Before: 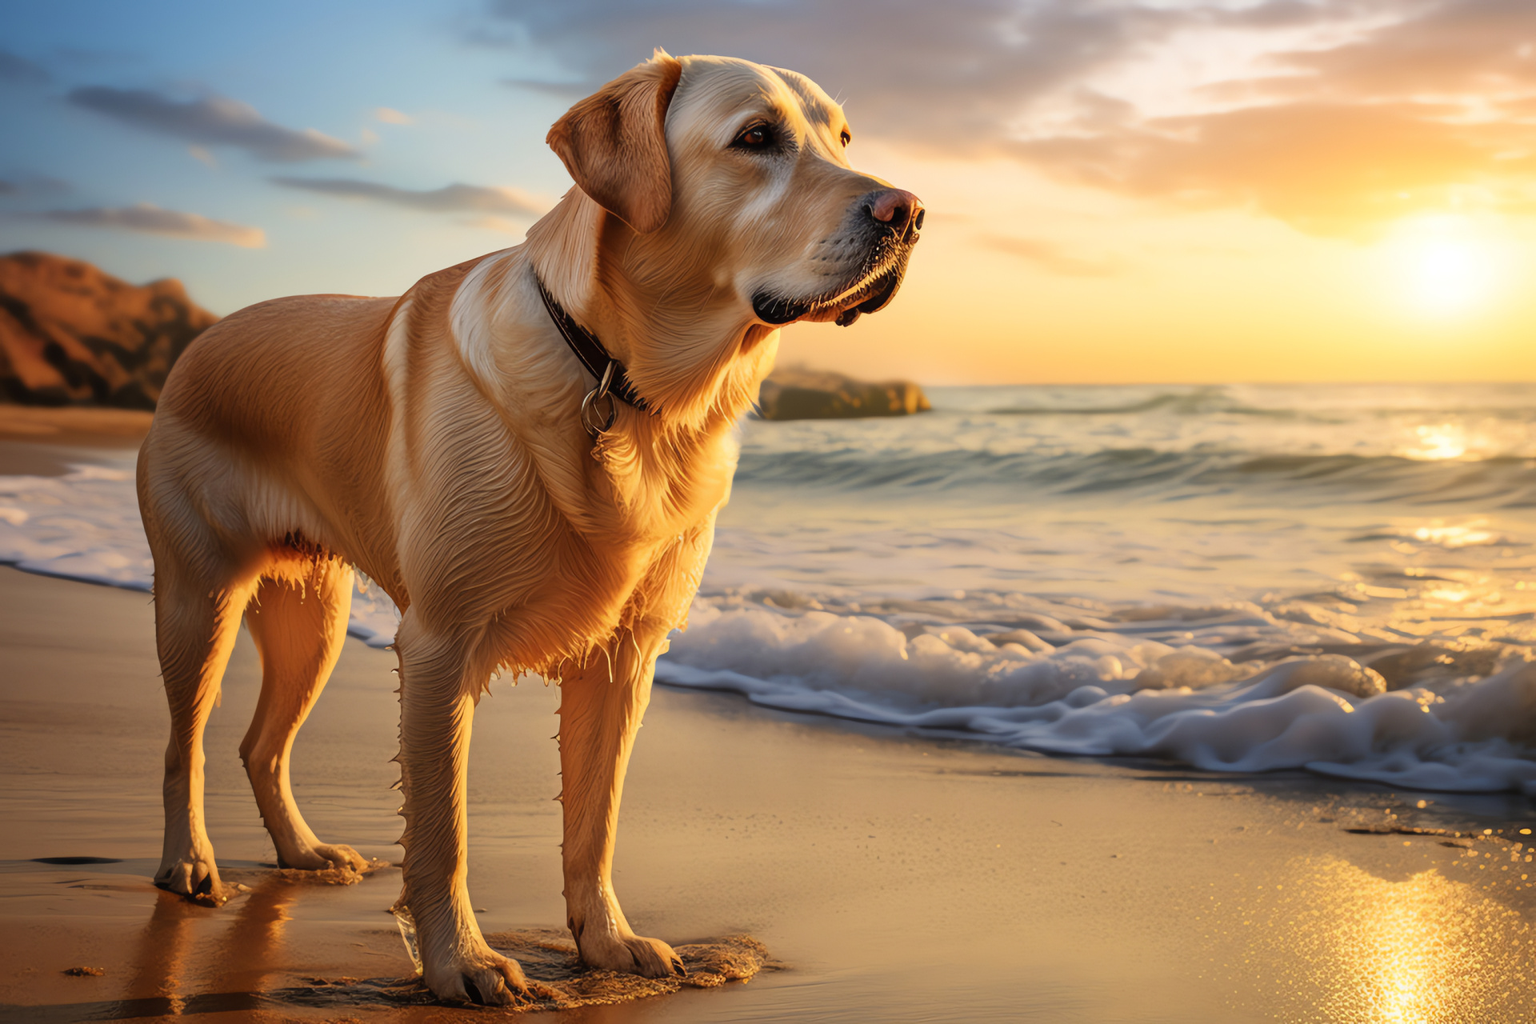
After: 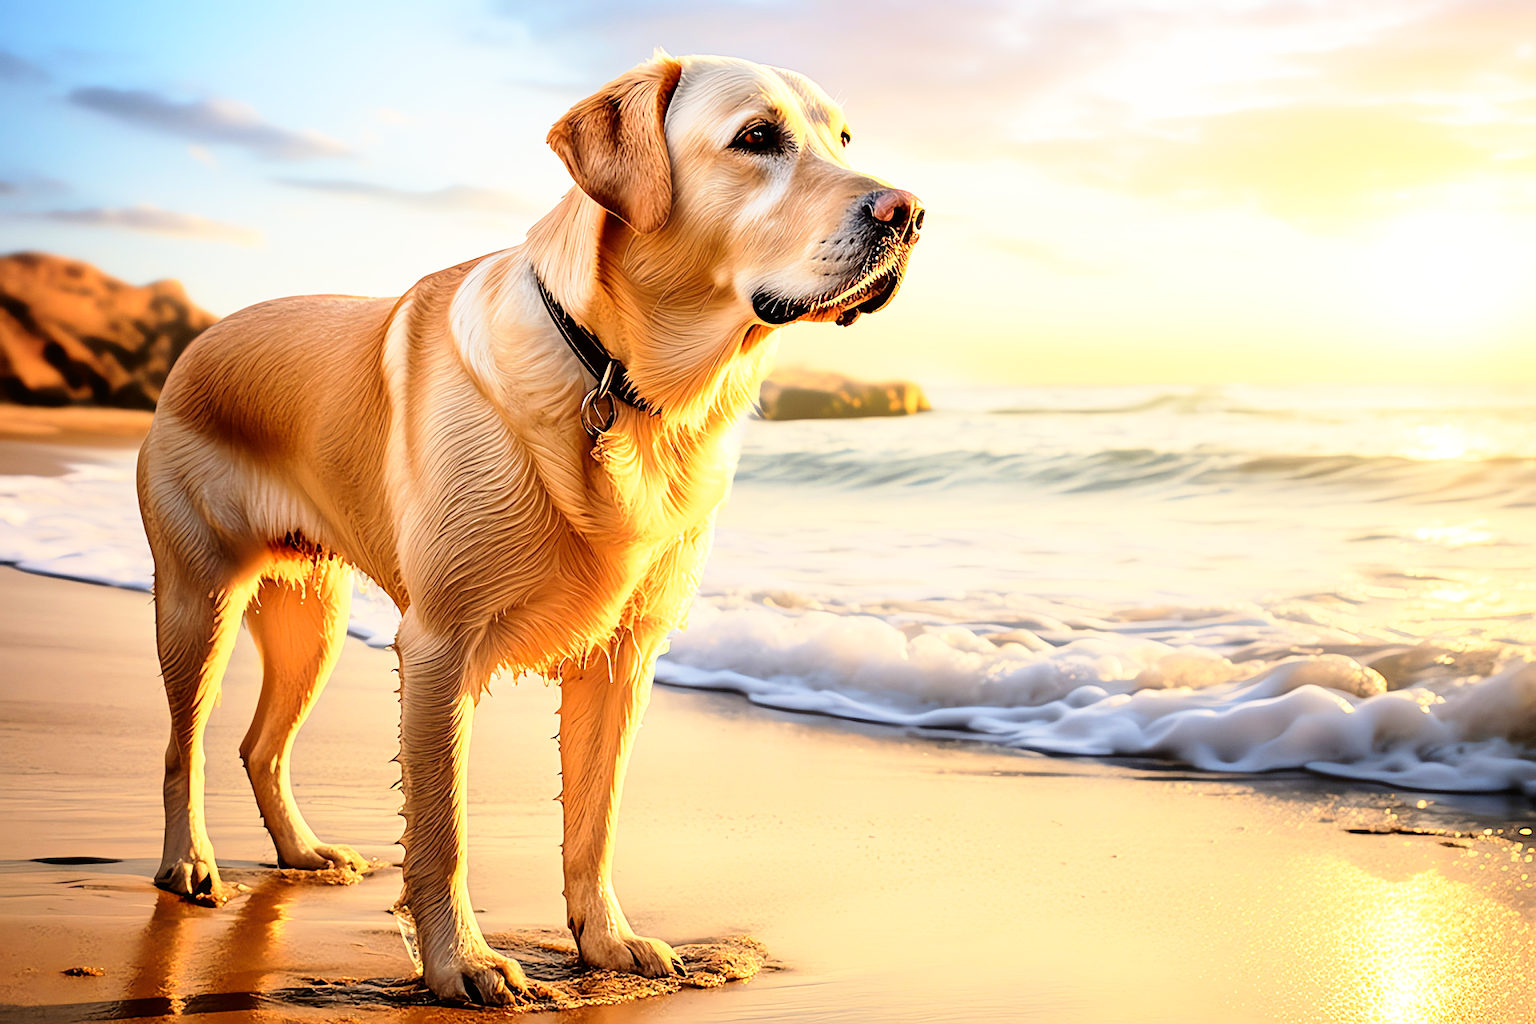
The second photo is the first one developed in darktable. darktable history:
tone curve: curves: ch0 [(0, 0) (0.004, 0.001) (0.133, 0.112) (0.325, 0.362) (0.832, 0.893) (1, 1)], color space Lab, independent channels, preserve colors none
base curve: curves: ch0 [(0, 0) (0.012, 0.01) (0.073, 0.168) (0.31, 0.711) (0.645, 0.957) (1, 1)], preserve colors none
sharpen: on, module defaults
